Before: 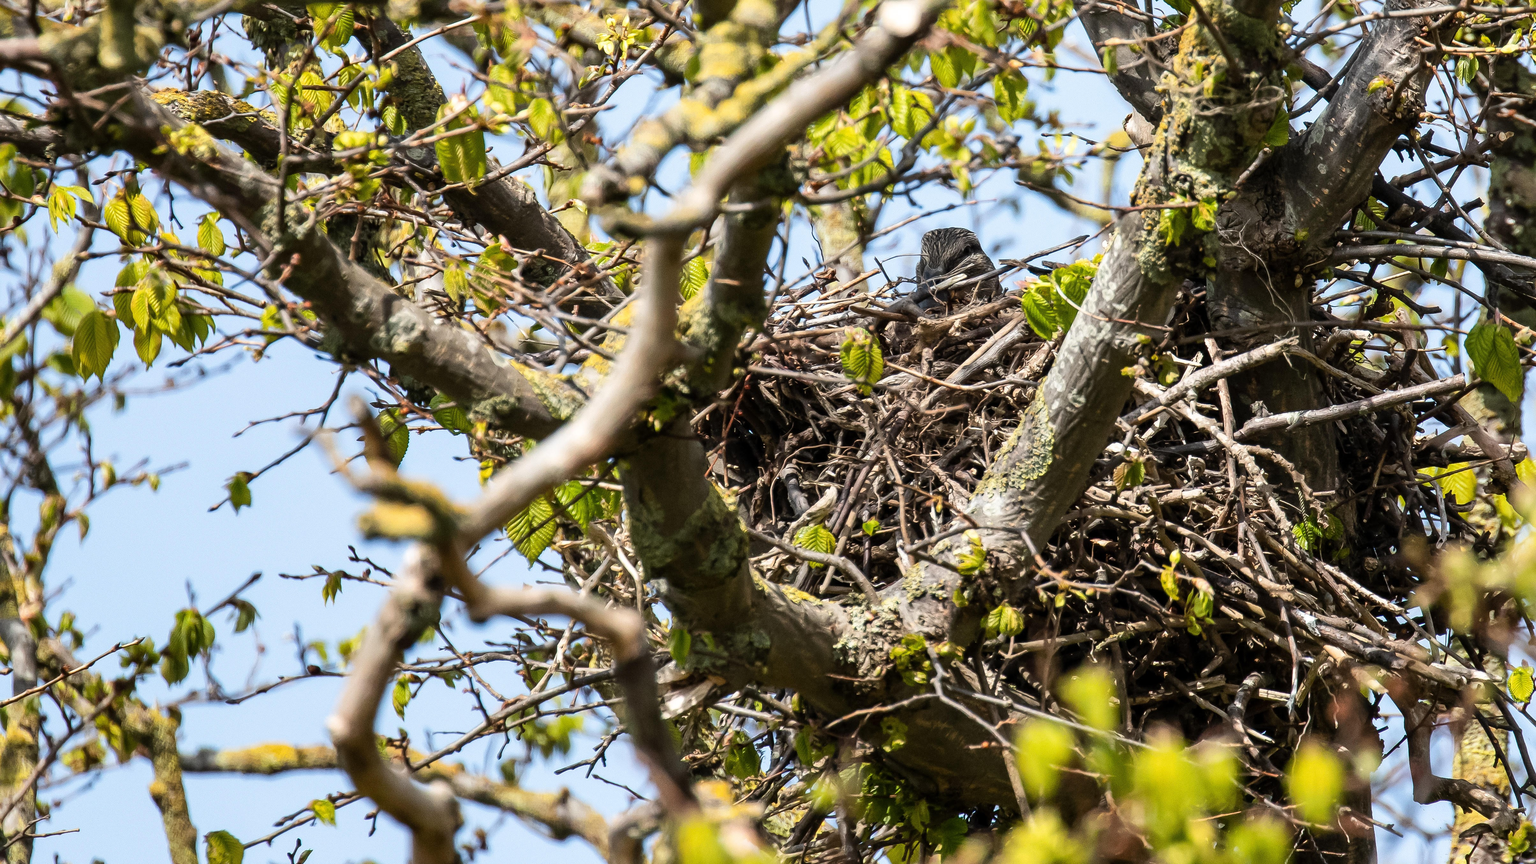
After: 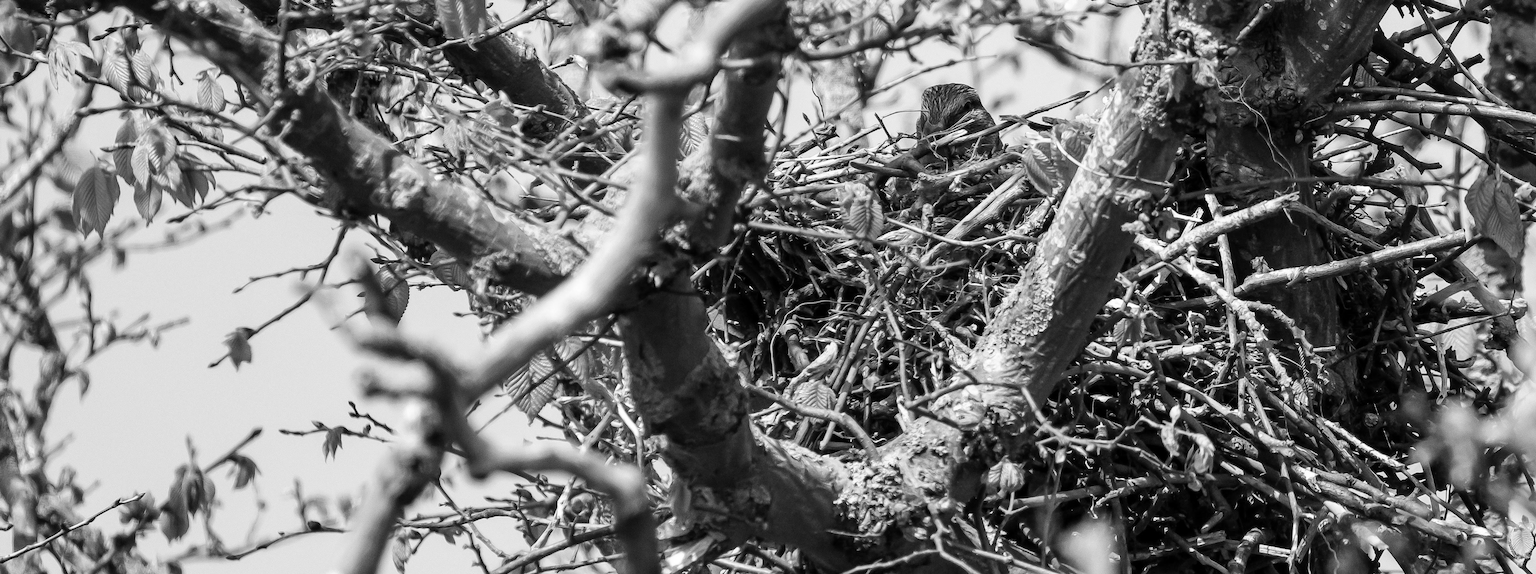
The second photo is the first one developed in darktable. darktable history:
contrast brightness saturation: saturation -1
crop: top 16.727%, bottom 16.727%
